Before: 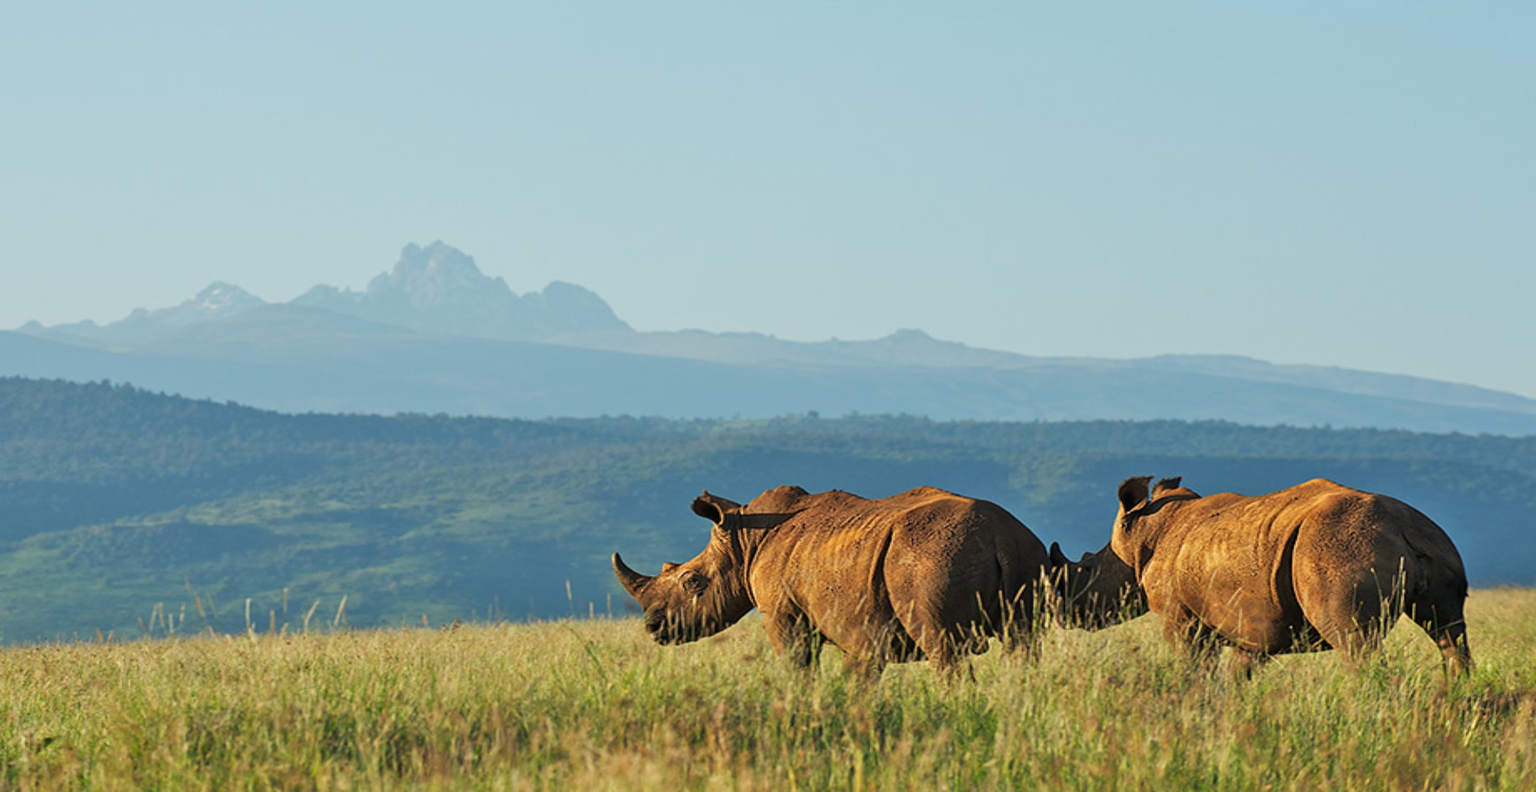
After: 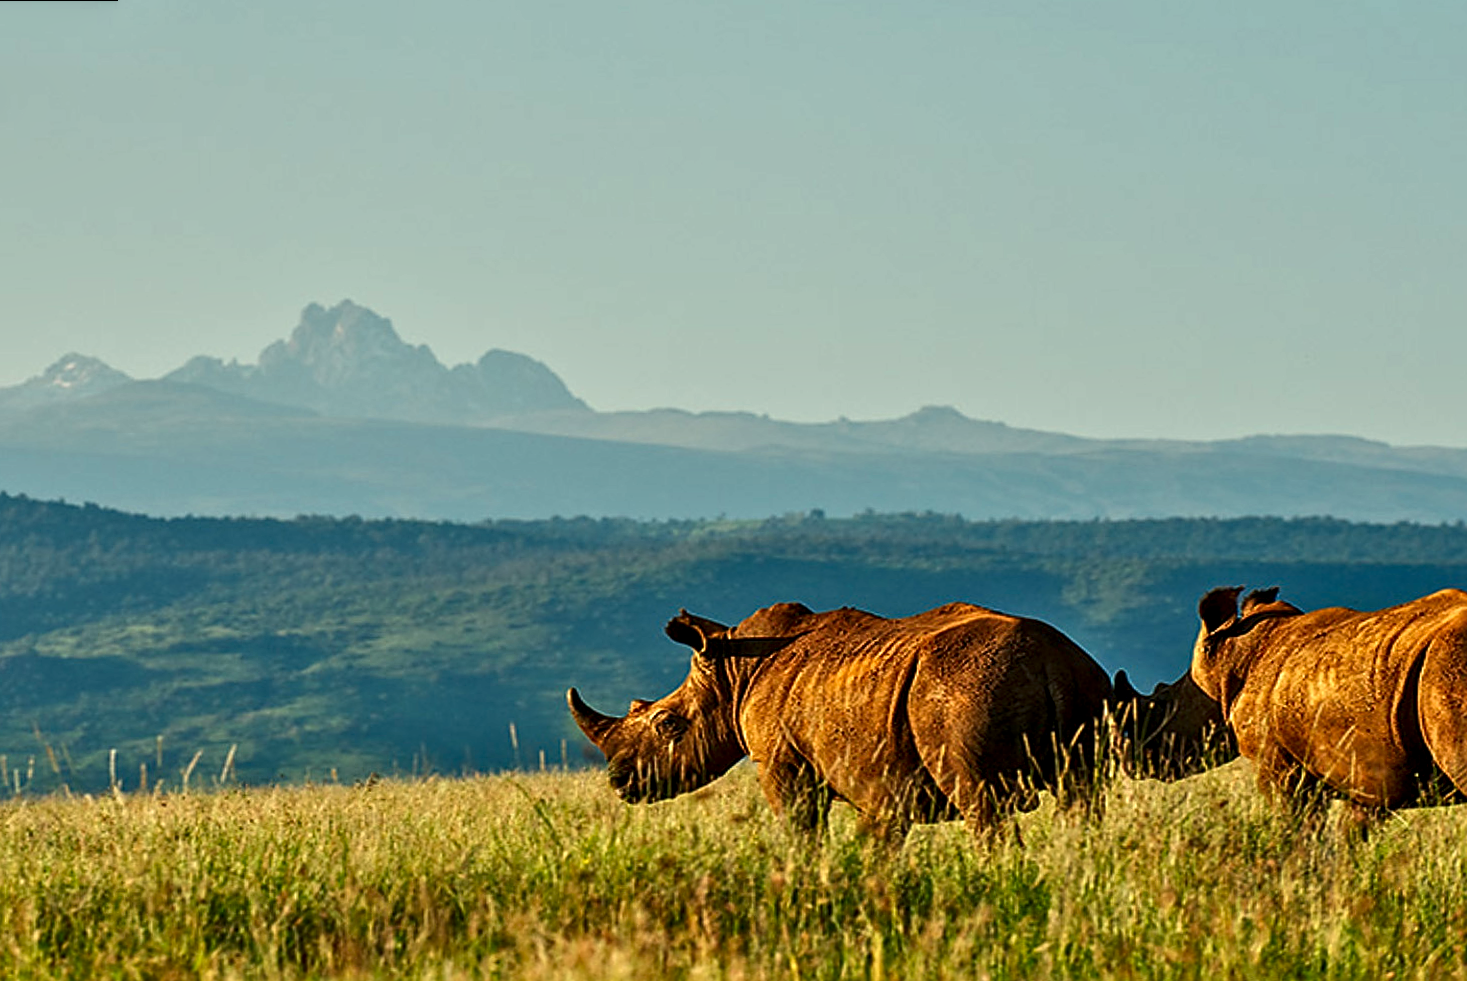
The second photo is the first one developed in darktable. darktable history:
rotate and perspective: rotation -0.45°, automatic cropping original format, crop left 0.008, crop right 0.992, crop top 0.012, crop bottom 0.988
sharpen: on, module defaults
contrast brightness saturation: contrast 0.1, brightness -0.26, saturation 0.14
crop: left 9.88%, right 12.664%
tone equalizer: -8 EV 1 EV, -7 EV 1 EV, -6 EV 1 EV, -5 EV 1 EV, -4 EV 1 EV, -3 EV 0.75 EV, -2 EV 0.5 EV, -1 EV 0.25 EV
white balance: red 1.045, blue 0.932
local contrast: highlights 25%, shadows 75%, midtone range 0.75
